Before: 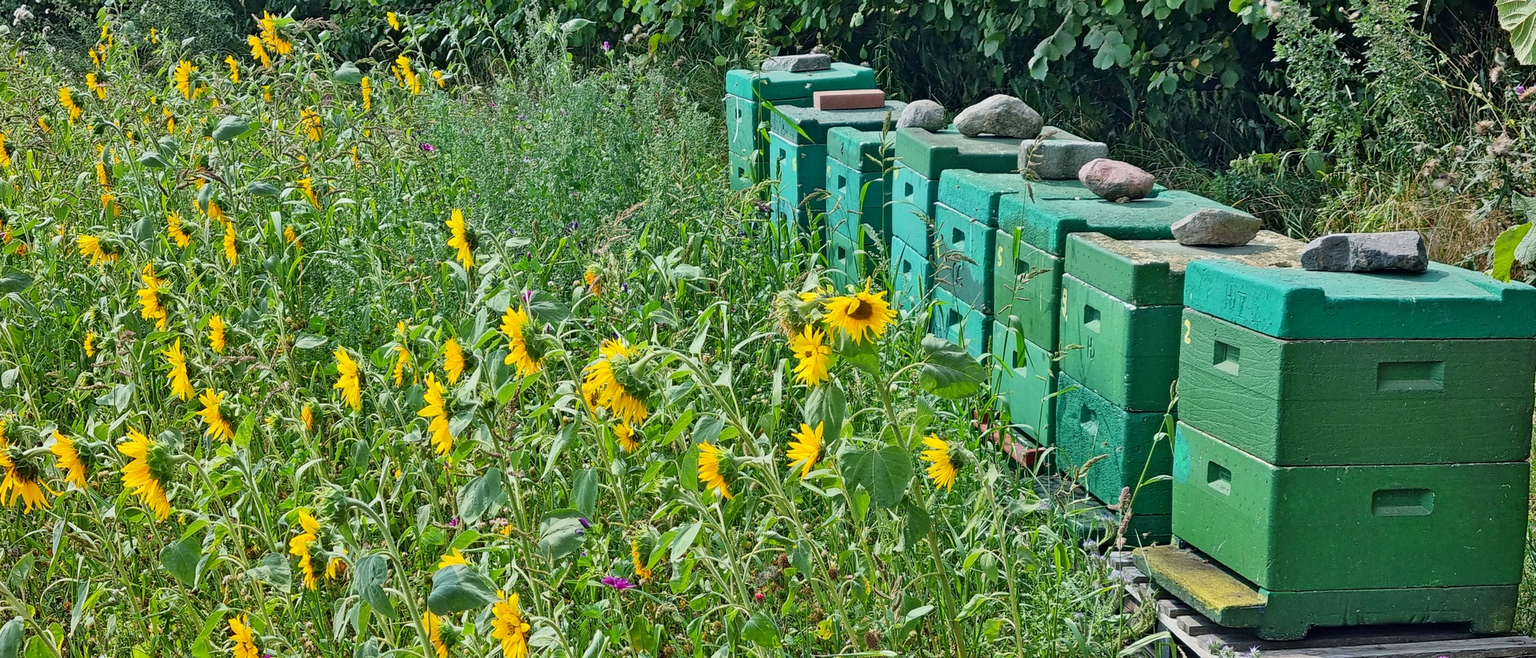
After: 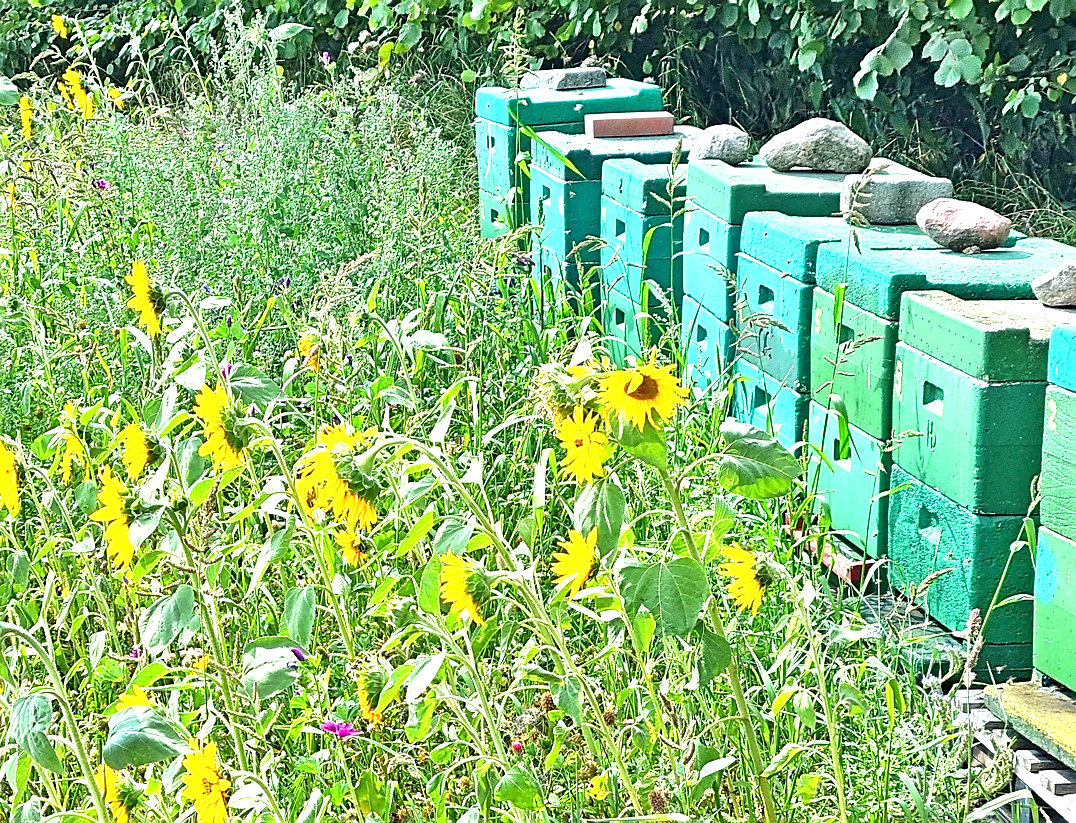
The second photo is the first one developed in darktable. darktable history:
crop and rotate: left 22.505%, right 21.423%
sharpen: on, module defaults
exposure: black level correction 0, exposure 1.517 EV, compensate exposure bias true, compensate highlight preservation false
